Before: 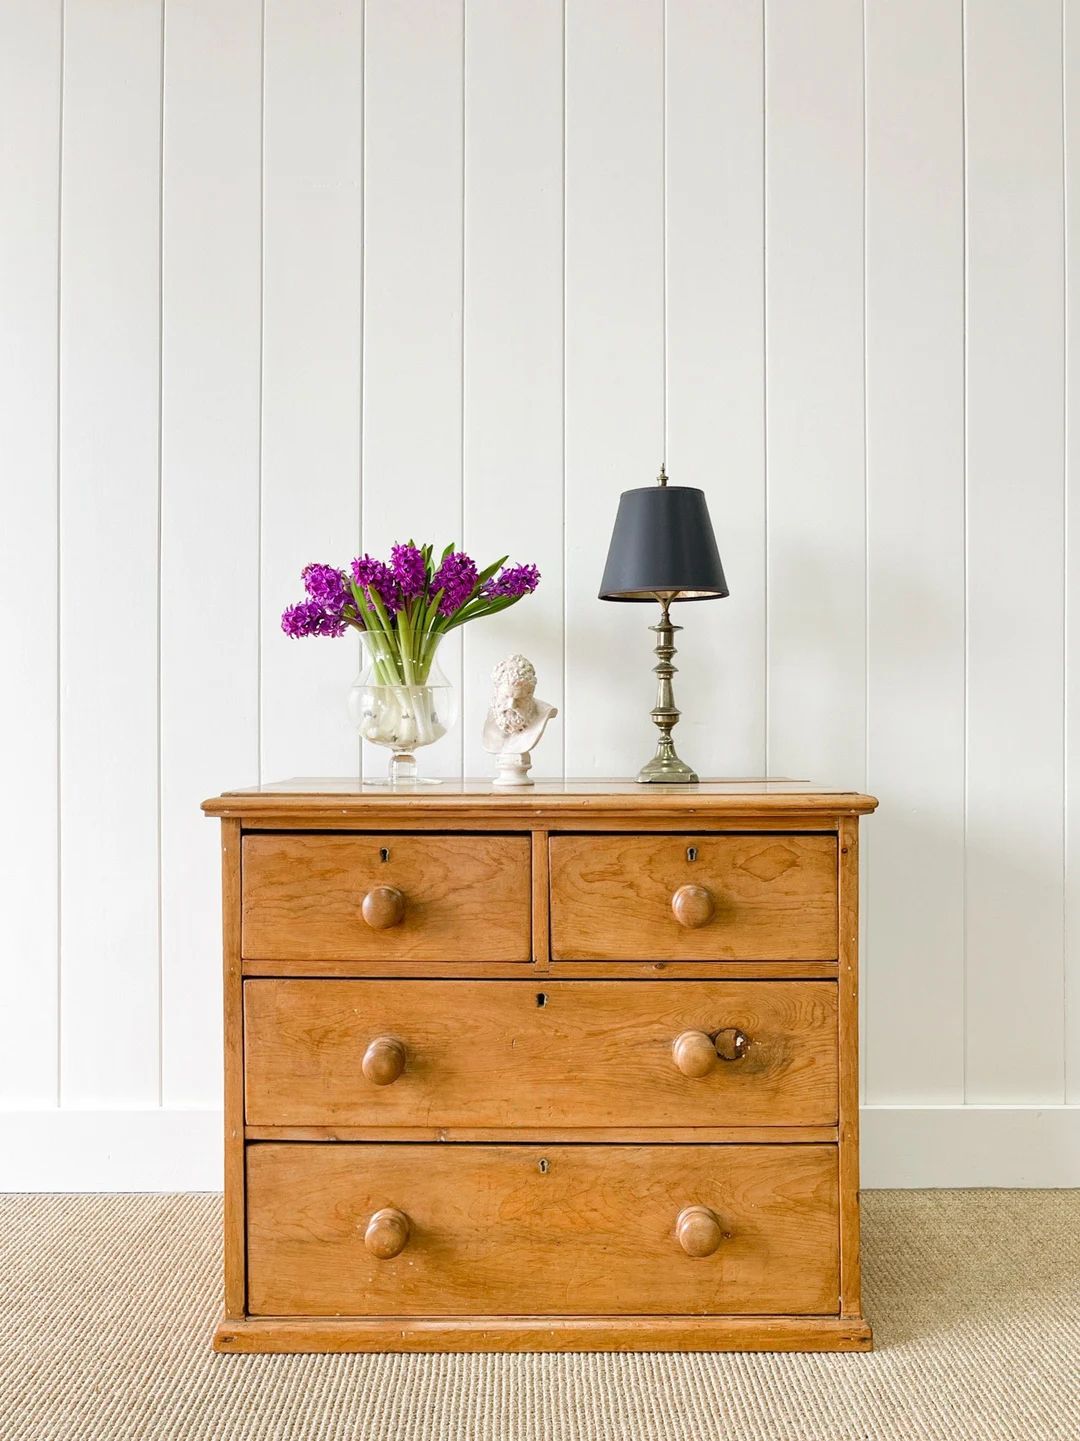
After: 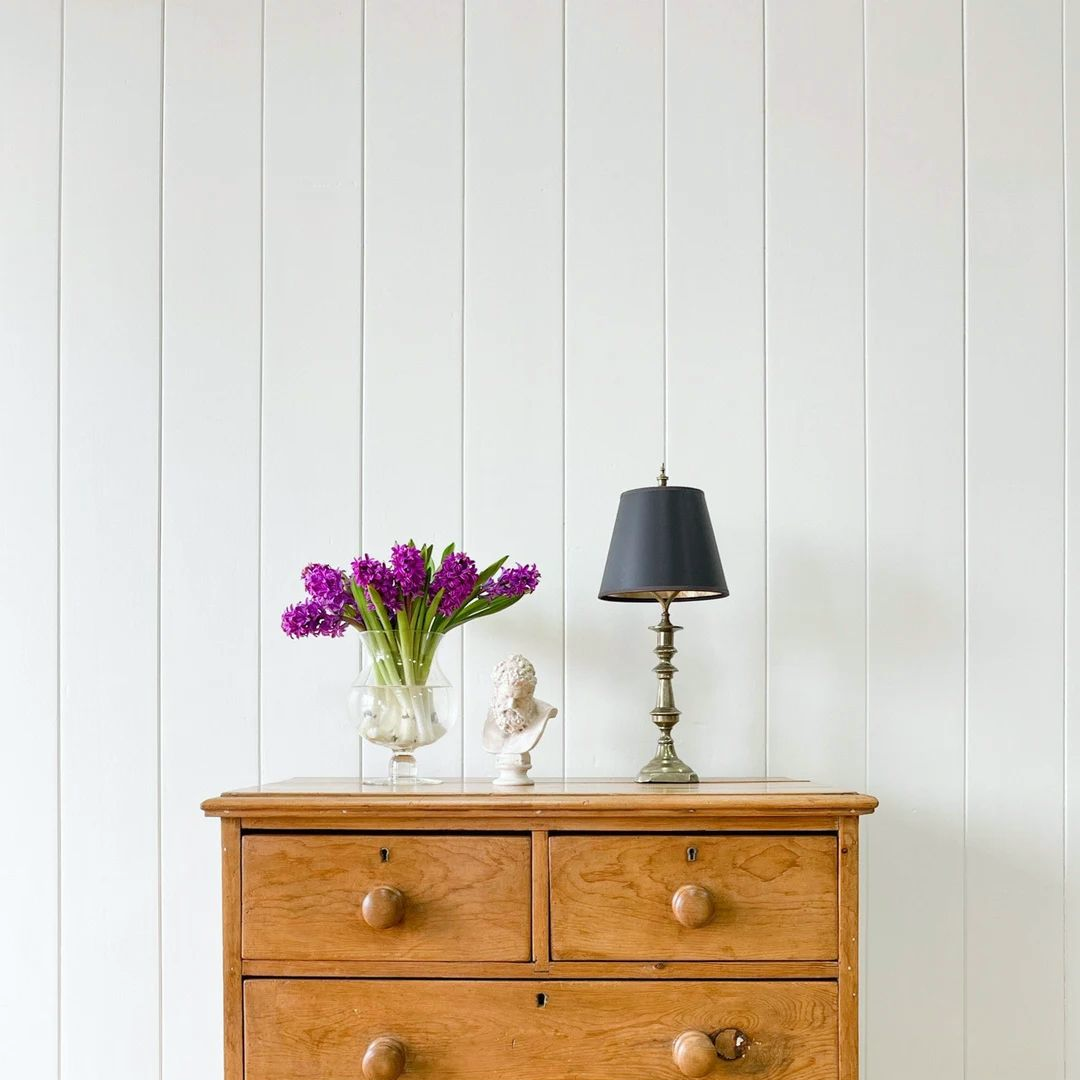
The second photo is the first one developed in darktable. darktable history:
crop: bottom 24.967%
white balance: red 0.986, blue 1.01
